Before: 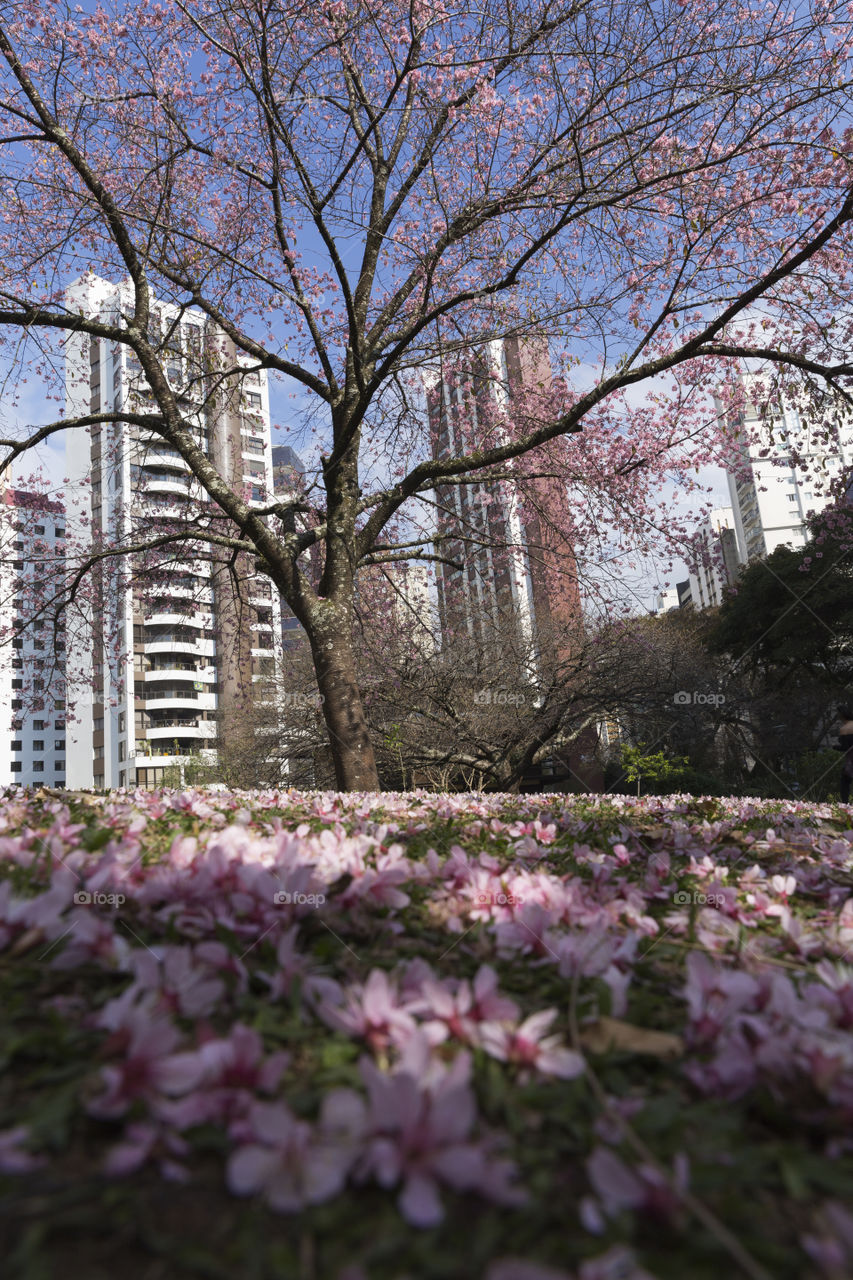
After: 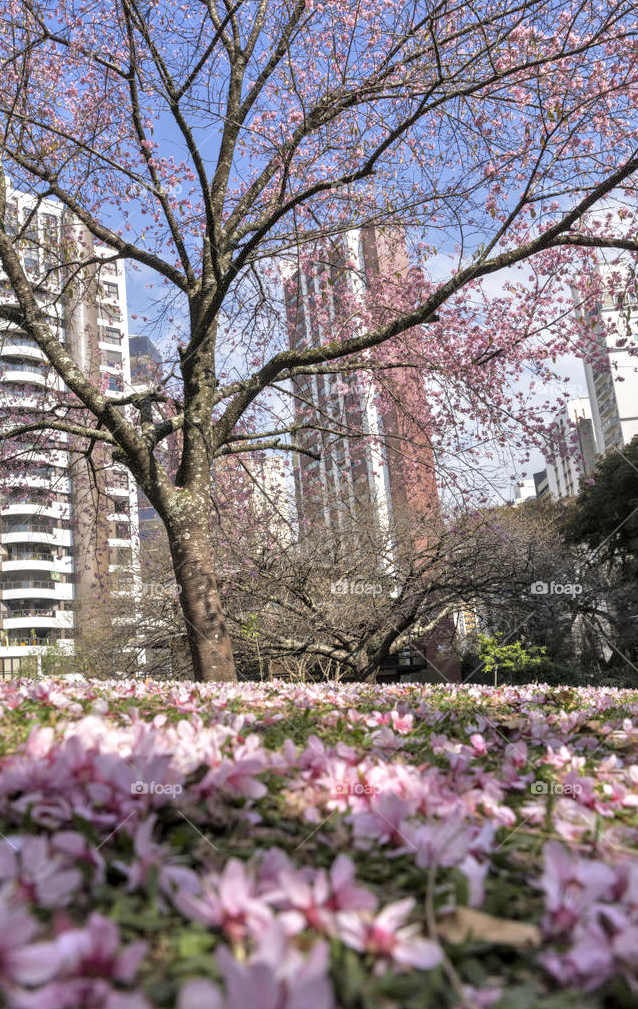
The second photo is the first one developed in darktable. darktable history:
shadows and highlights: shadows 75, highlights -25, soften with gaussian
crop: left 16.768%, top 8.653%, right 8.362%, bottom 12.485%
local contrast: detail 130%
tone equalizer: -7 EV 0.15 EV, -6 EV 0.6 EV, -5 EV 1.15 EV, -4 EV 1.33 EV, -3 EV 1.15 EV, -2 EV 0.6 EV, -1 EV 0.15 EV, mask exposure compensation -0.5 EV
